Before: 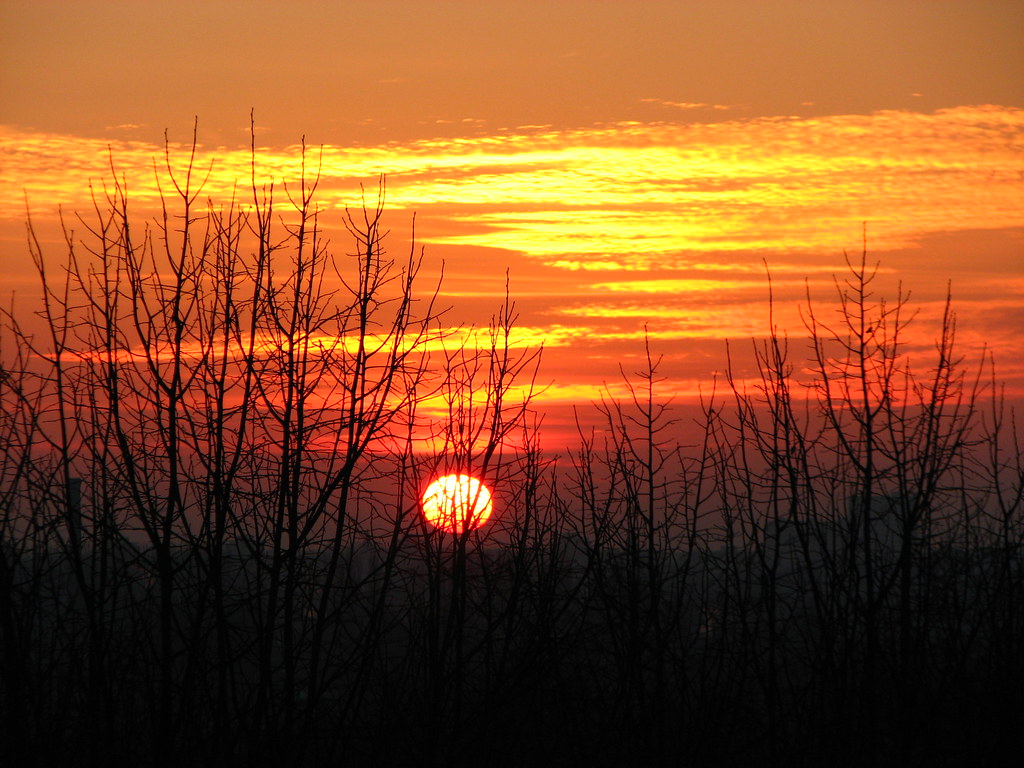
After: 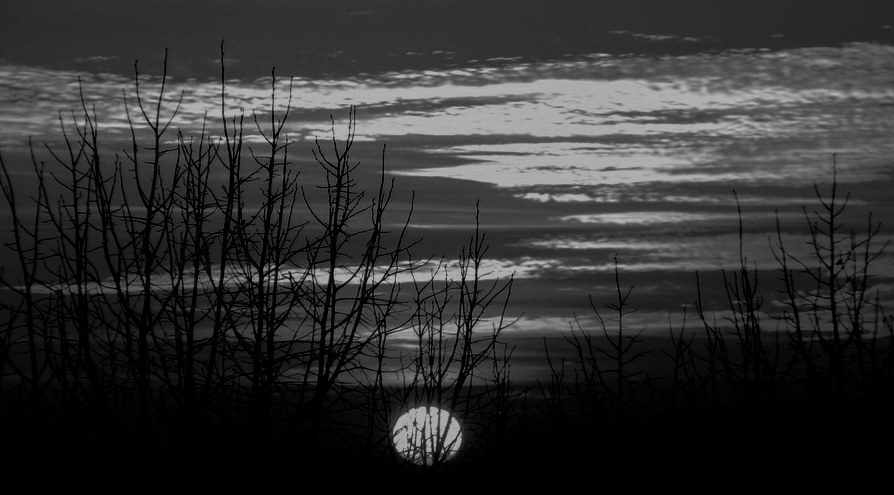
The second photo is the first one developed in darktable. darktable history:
color balance: mode lift, gamma, gain (sRGB)
contrast brightness saturation: contrast 0.02, brightness -1, saturation -1
velvia: on, module defaults
exposure: exposure -0.492 EV, compensate highlight preservation false
shadows and highlights: shadows 25, highlights -25
white balance: red 1.138, green 0.996, blue 0.812
local contrast: on, module defaults
crop: left 3.015%, top 8.969%, right 9.647%, bottom 26.457%
